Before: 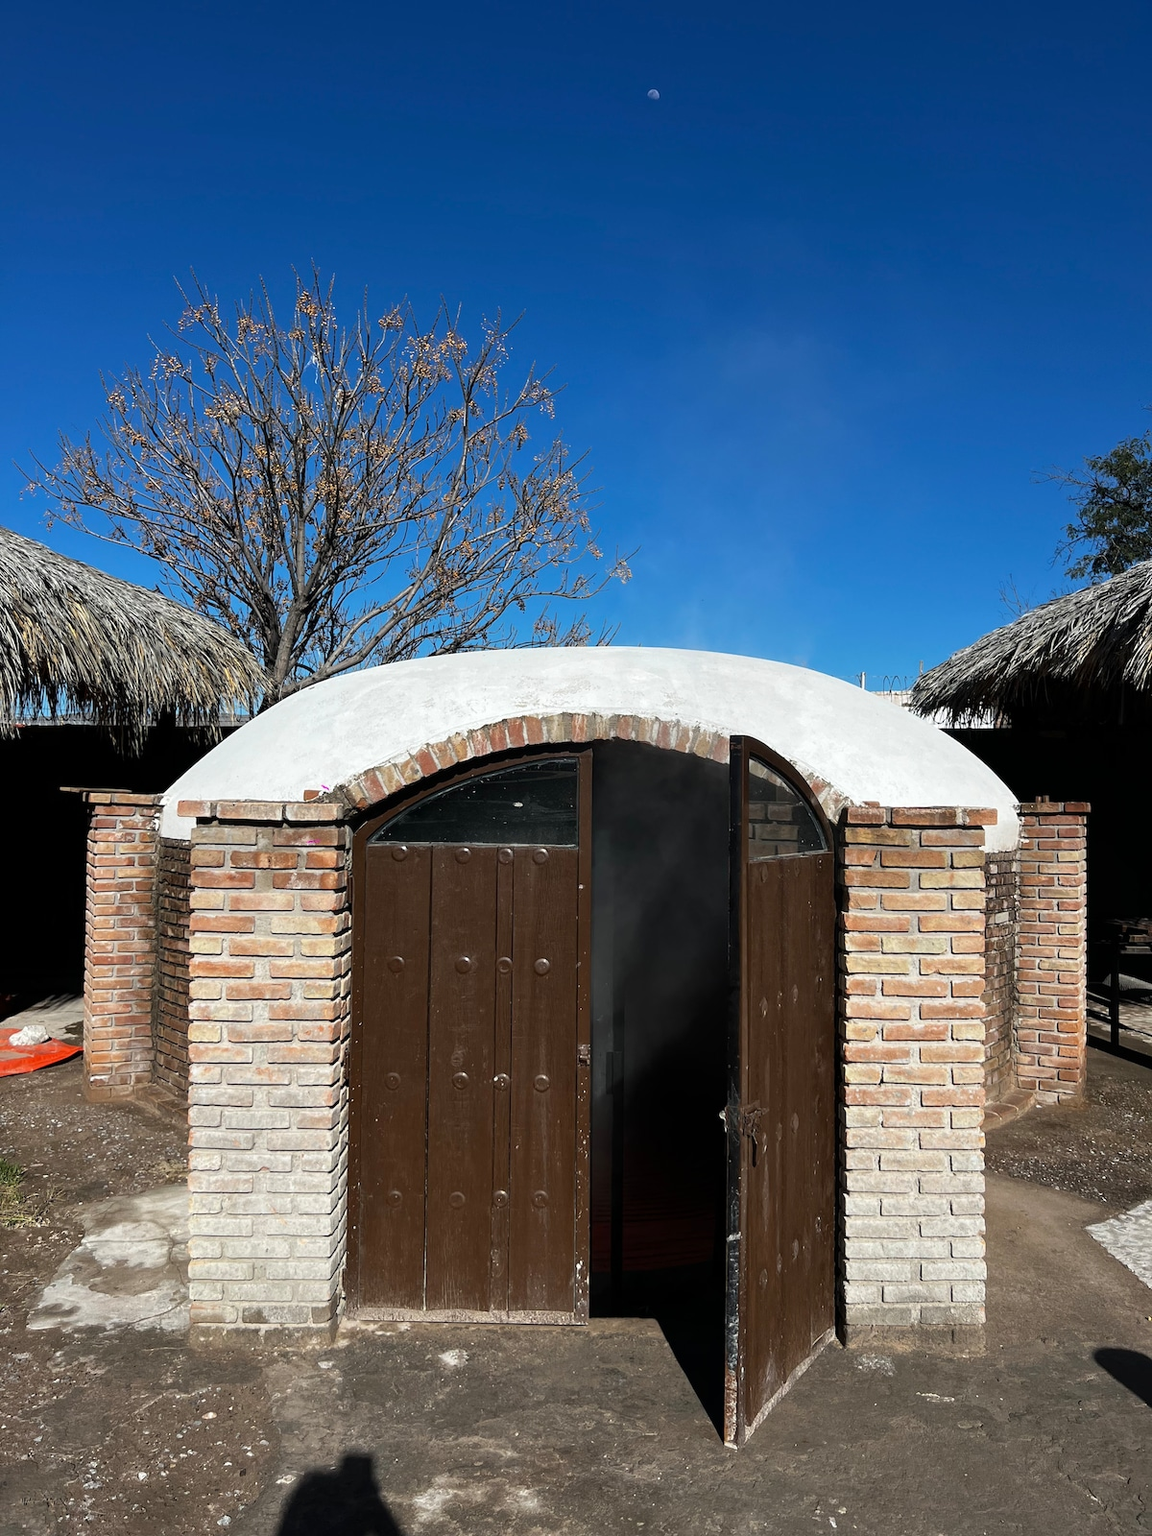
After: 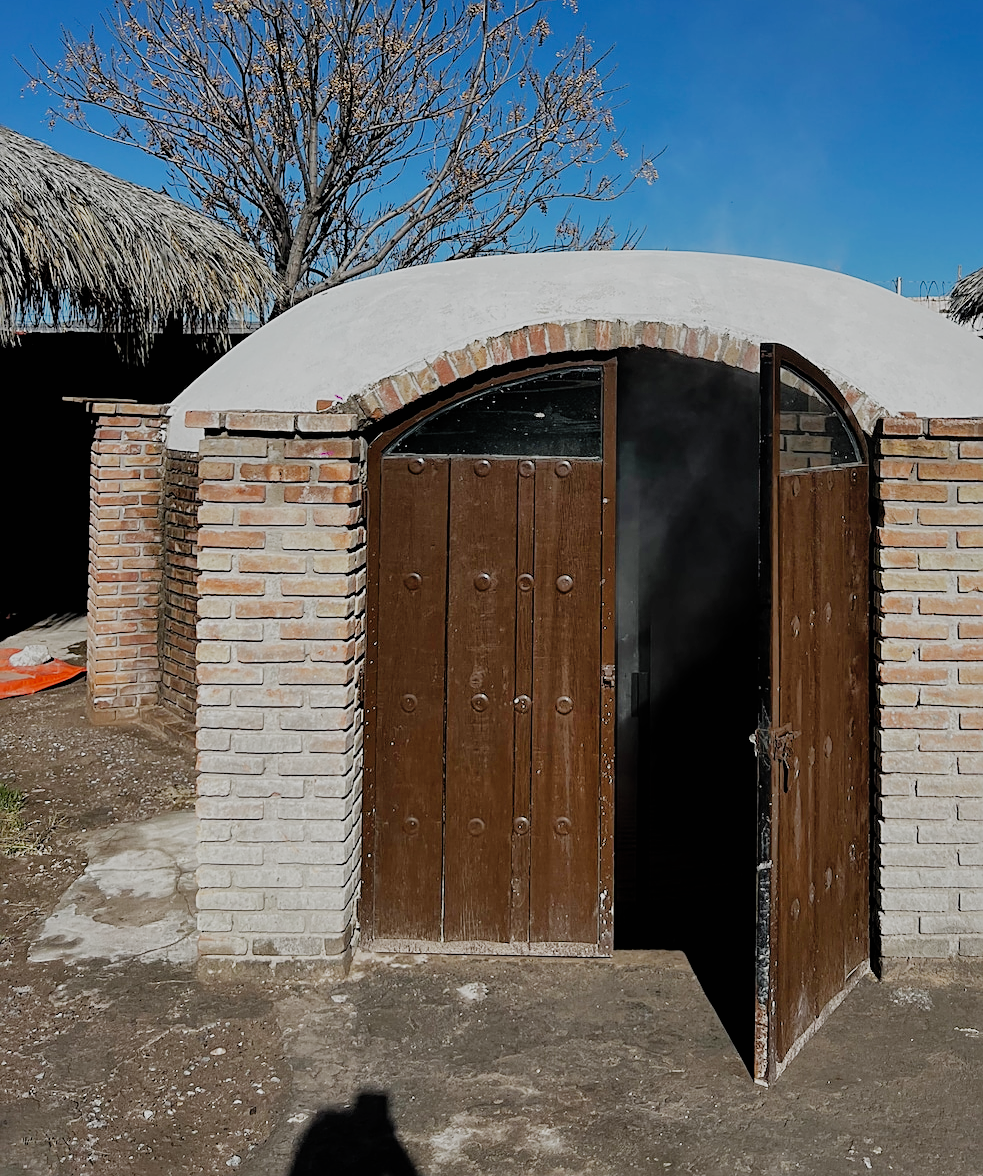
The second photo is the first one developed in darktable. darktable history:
filmic rgb: black relative exposure -7.65 EV, white relative exposure 4.56 EV, hardness 3.61, add noise in highlights 0, preserve chrominance no, color science v4 (2020)
crop: top 26.486%, right 18.045%
shadows and highlights: on, module defaults
sharpen: on, module defaults
